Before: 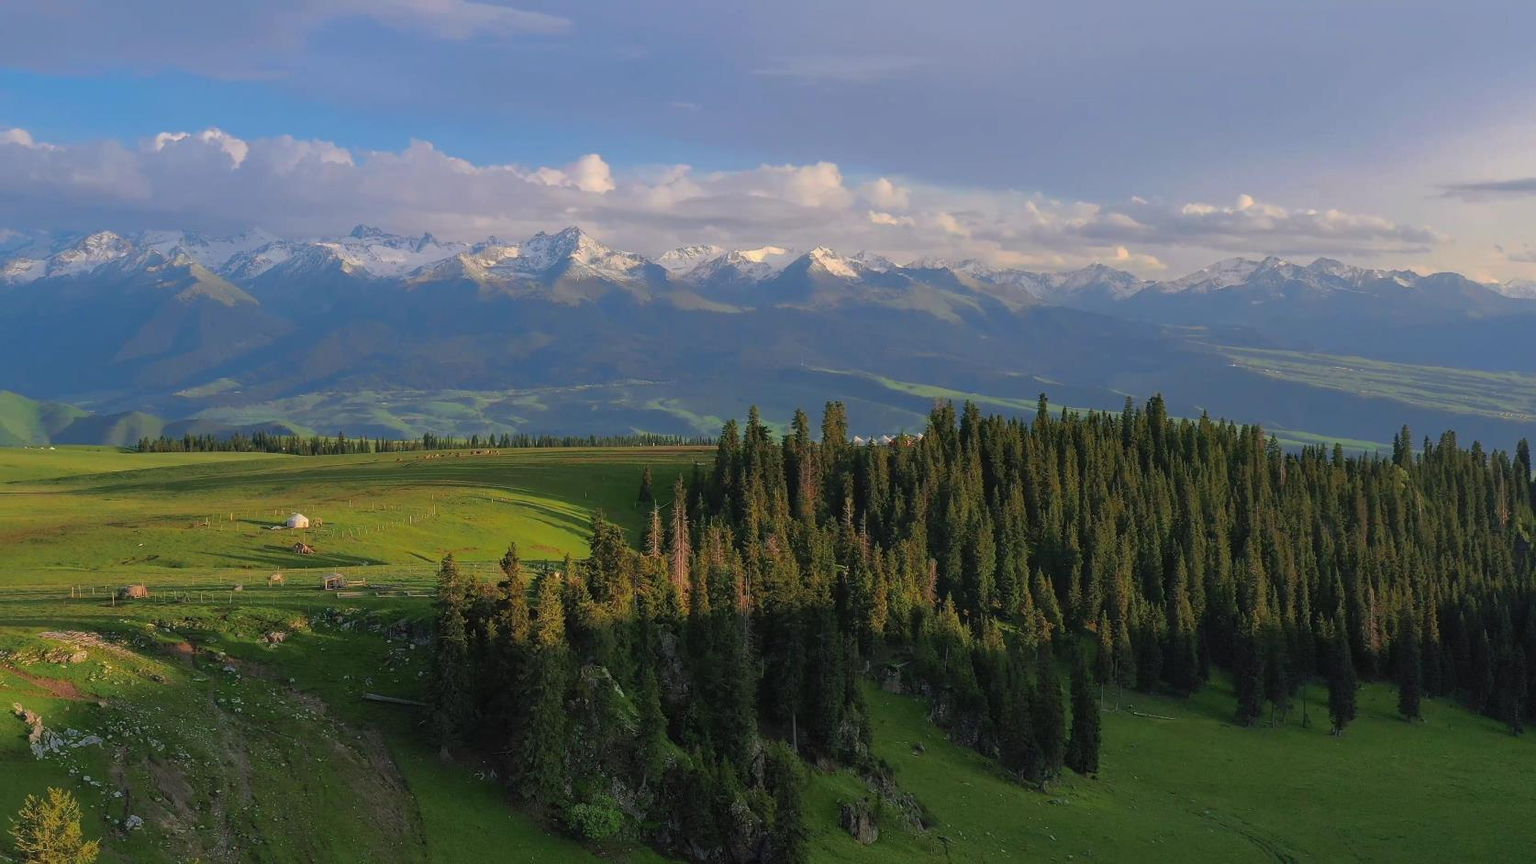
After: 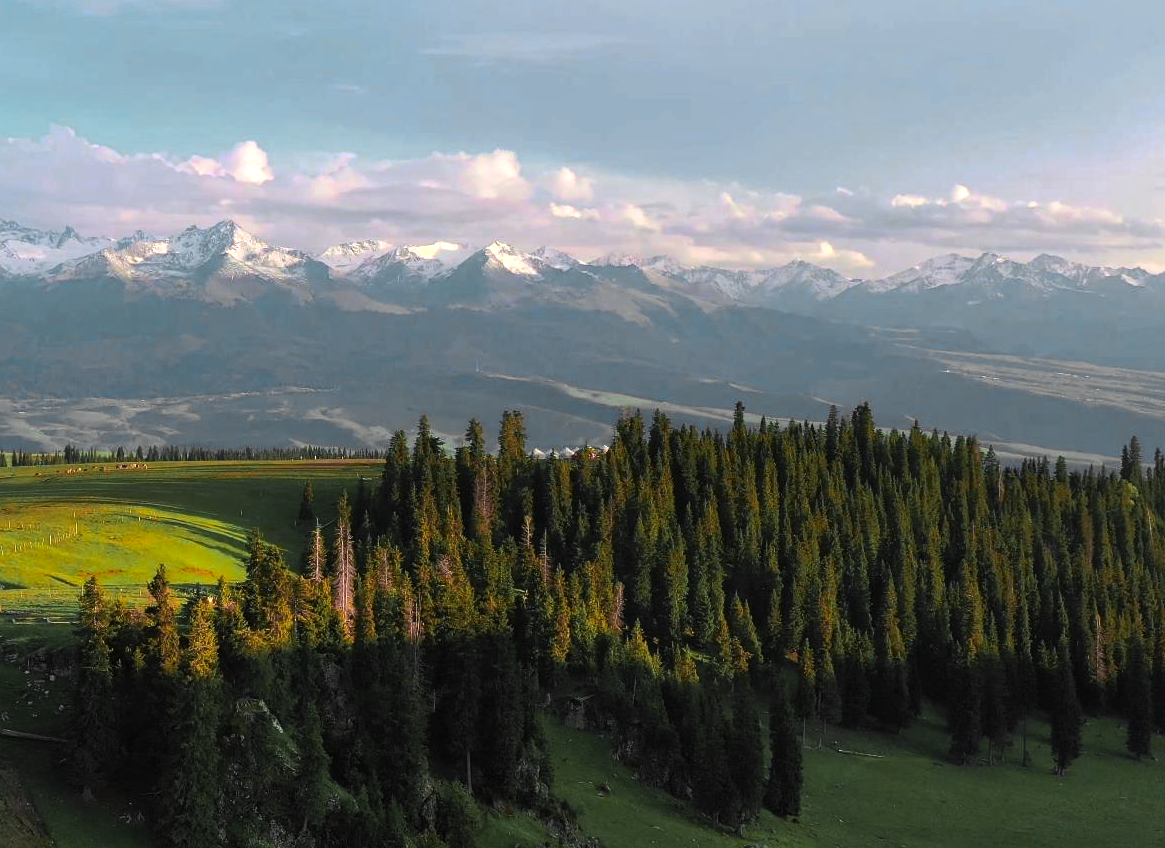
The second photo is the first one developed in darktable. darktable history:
crop and rotate: left 23.813%, top 2.963%, right 6.575%, bottom 7.011%
color zones: curves: ch0 [(0.257, 0.558) (0.75, 0.565)]; ch1 [(0.004, 0.857) (0.14, 0.416) (0.257, 0.695) (0.442, 0.032) (0.736, 0.266) (0.891, 0.741)]; ch2 [(0, 0.623) (0.112, 0.436) (0.271, 0.474) (0.516, 0.64) (0.743, 0.286)]
tone equalizer: -8 EV -0.78 EV, -7 EV -0.722 EV, -6 EV -0.572 EV, -5 EV -0.368 EV, -3 EV 0.402 EV, -2 EV 0.6 EV, -1 EV 0.678 EV, +0 EV 0.761 EV, edges refinement/feathering 500, mask exposure compensation -1.57 EV, preserve details no
